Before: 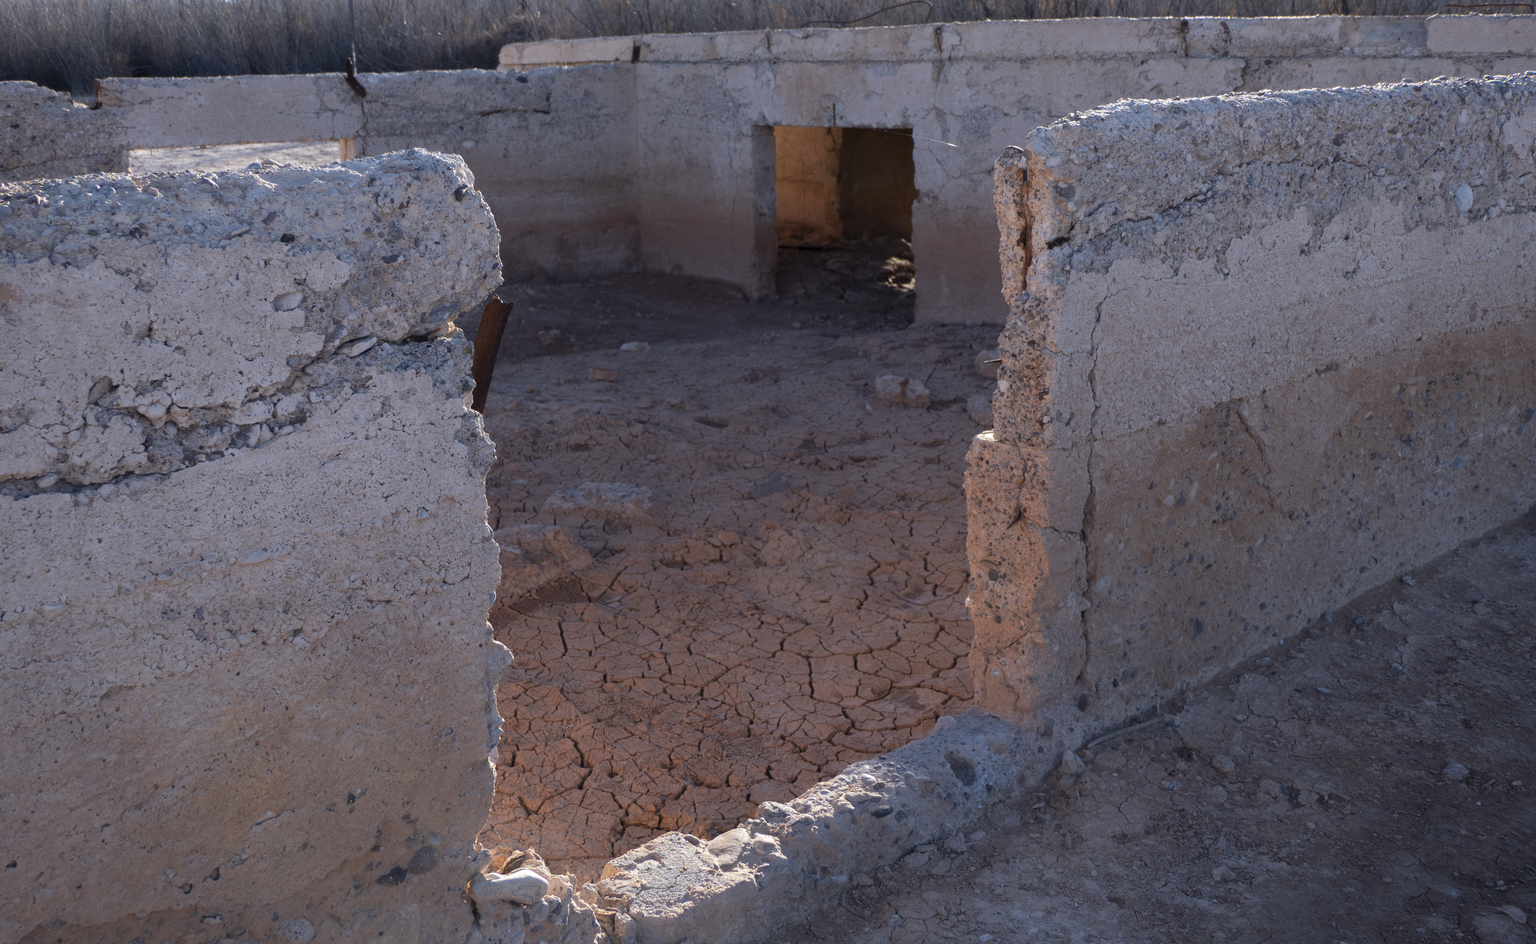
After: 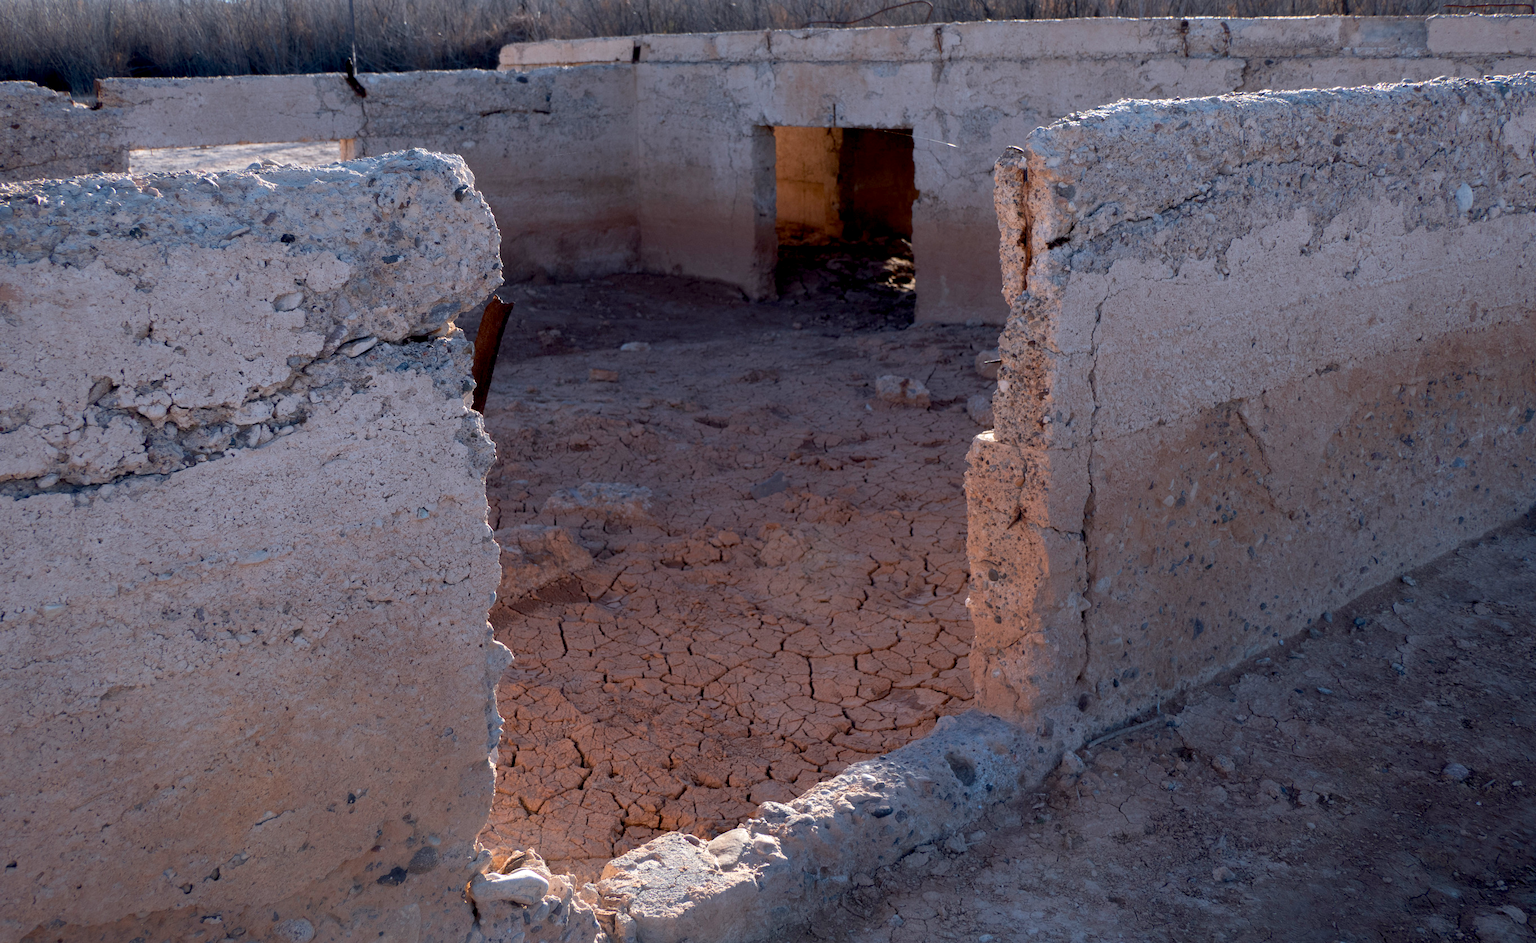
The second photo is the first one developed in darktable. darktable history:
exposure: black level correction 0.009, exposure 0.119 EV, compensate highlight preservation false
tone equalizer: -8 EV -0.55 EV
